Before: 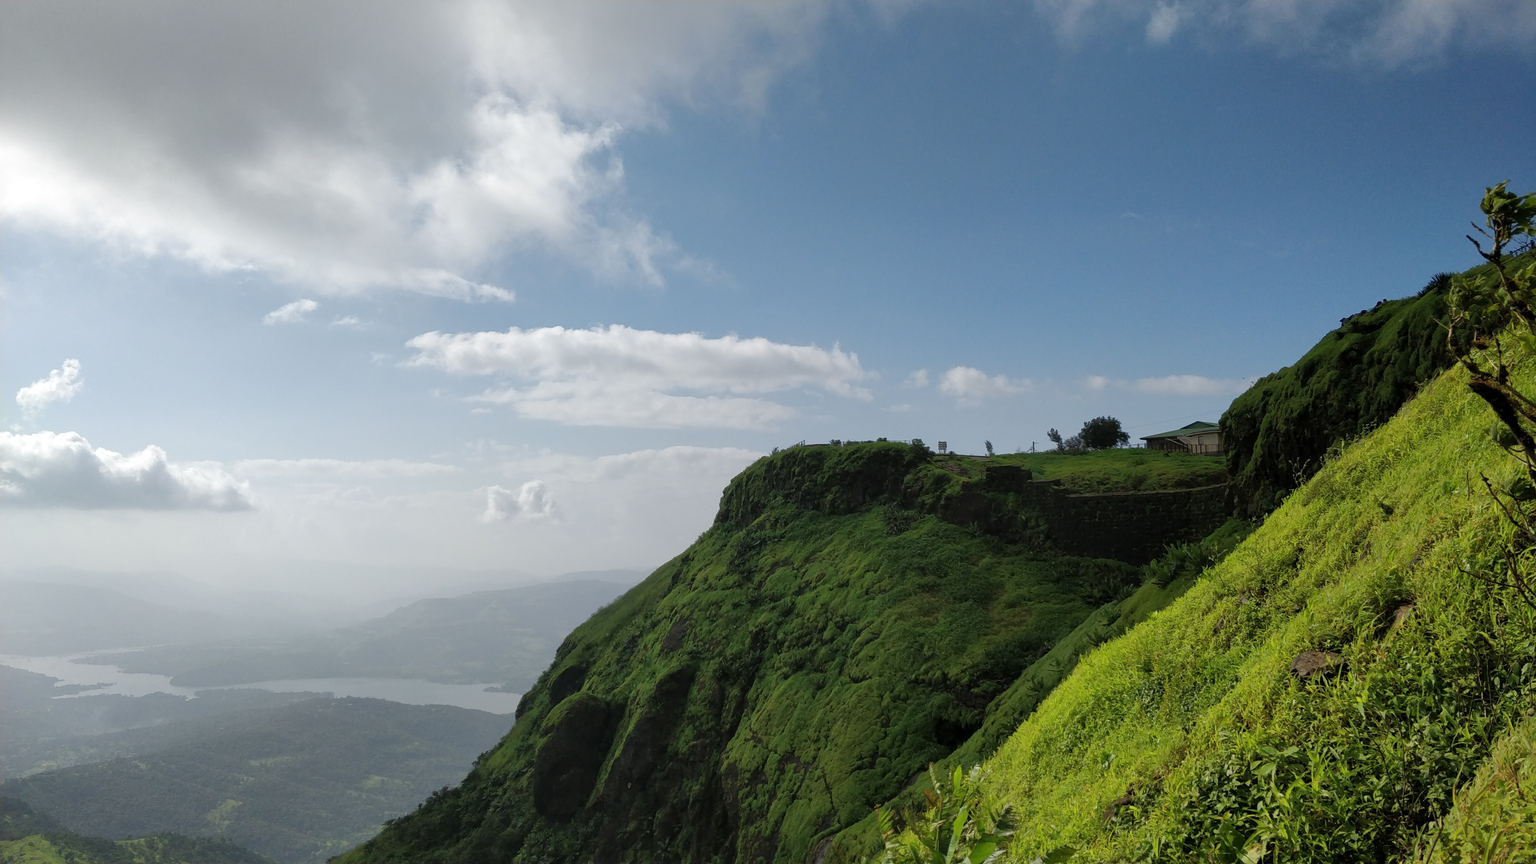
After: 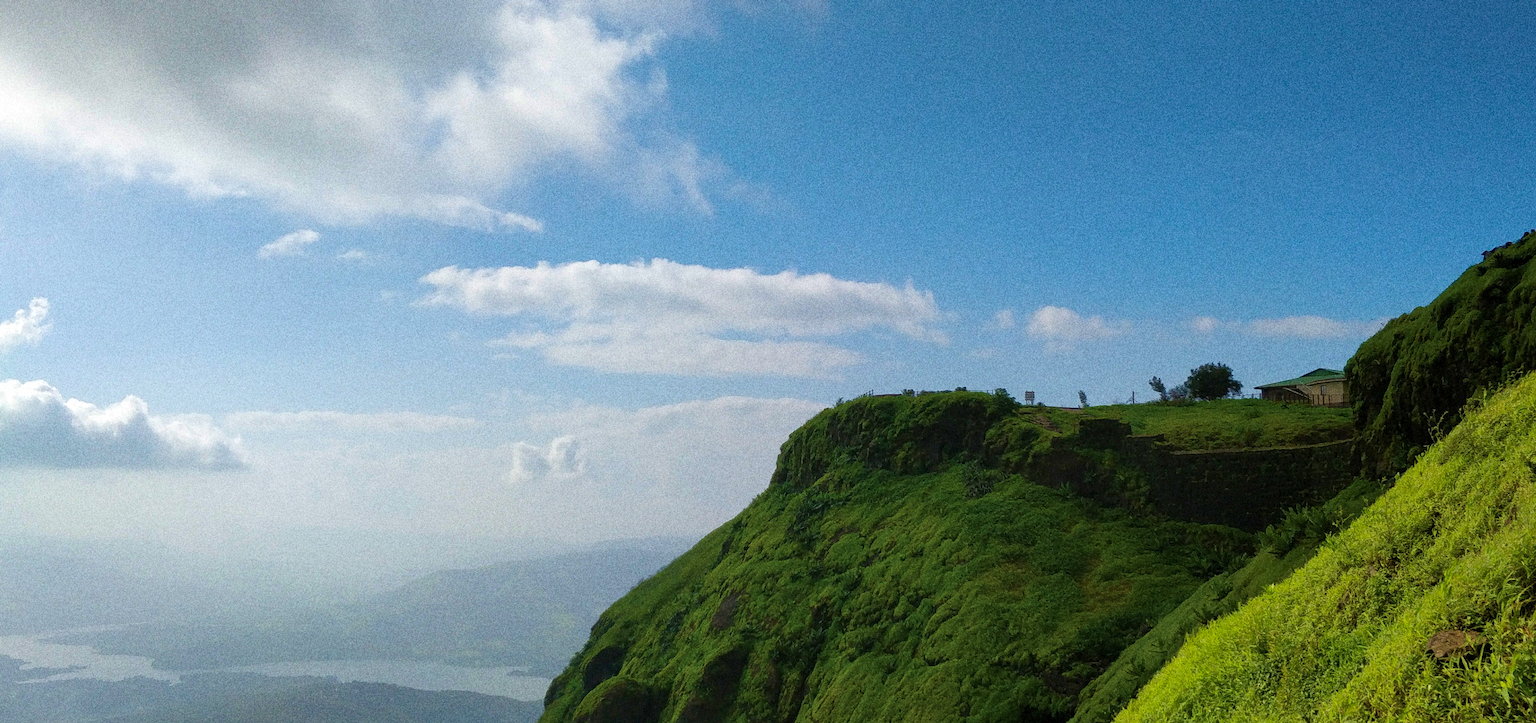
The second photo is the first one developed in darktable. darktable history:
crop and rotate: left 2.425%, top 11.305%, right 9.6%, bottom 15.08%
color correction: saturation 1.11
grain: coarseness 14.49 ISO, strength 48.04%, mid-tones bias 35%
velvia: strength 75%
